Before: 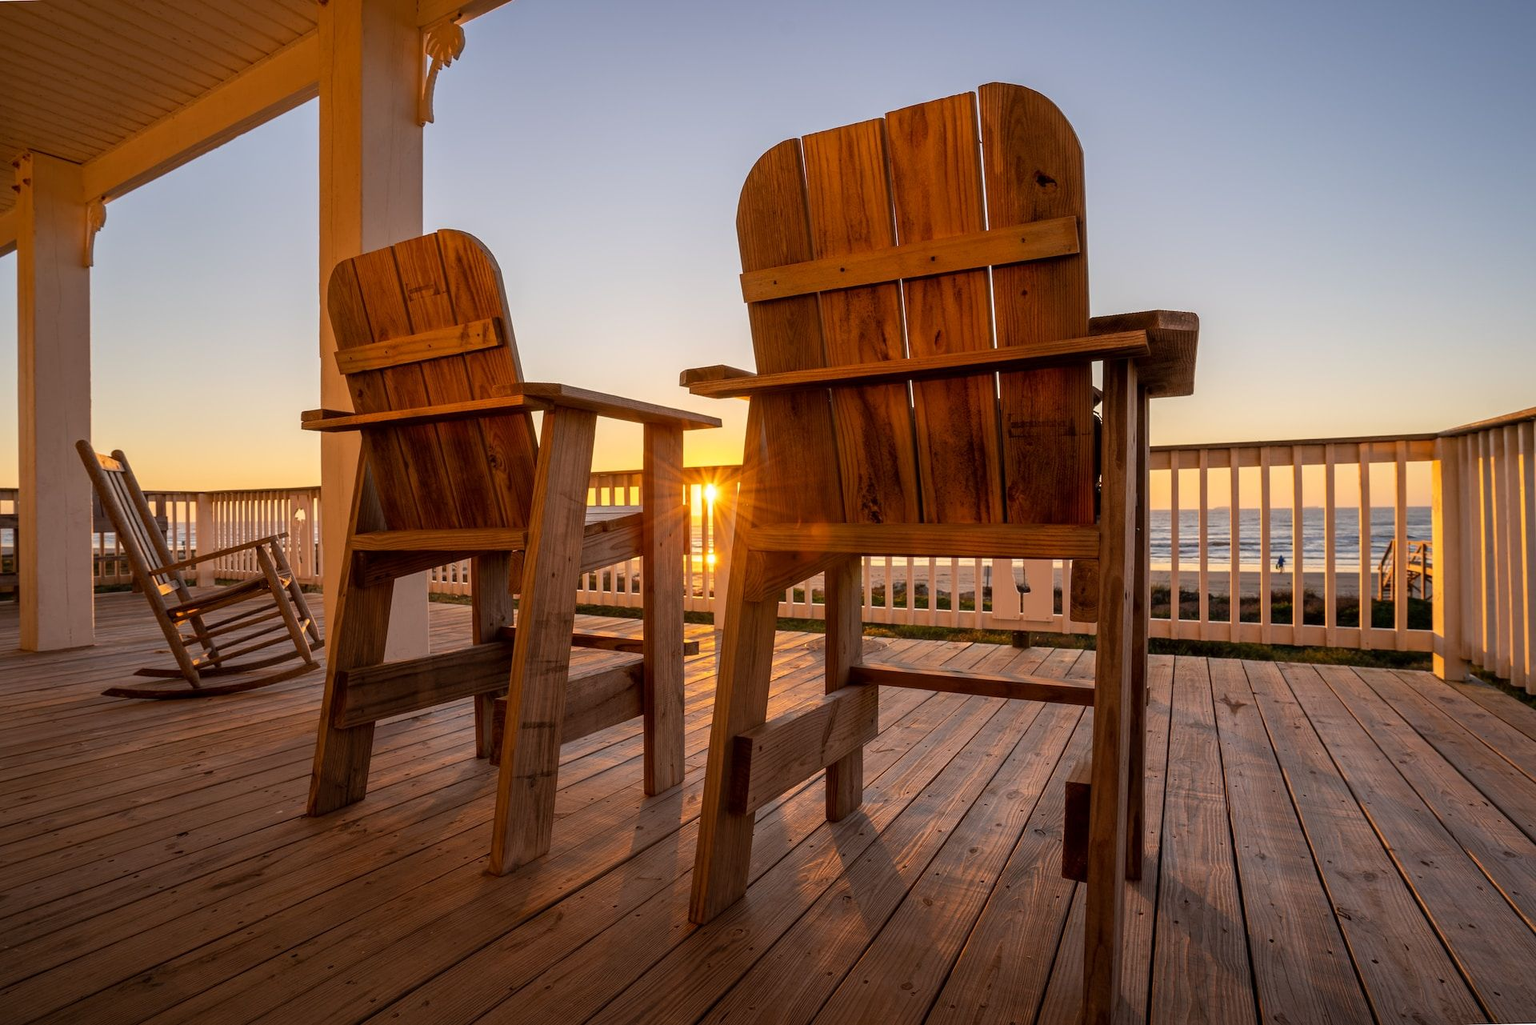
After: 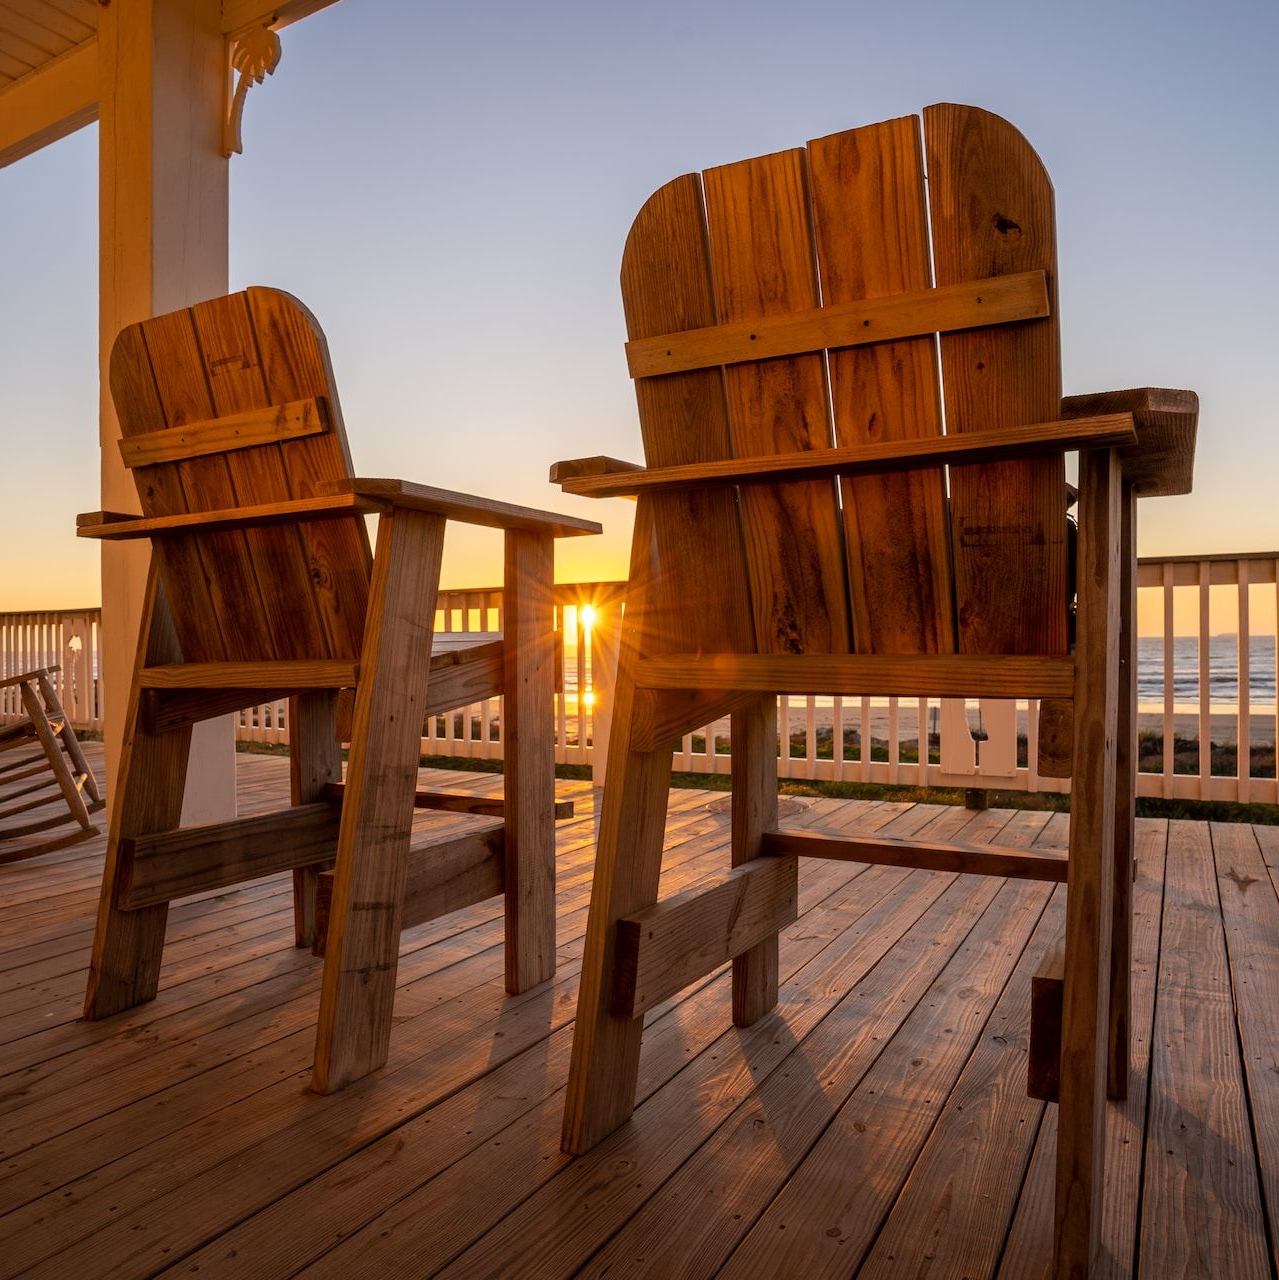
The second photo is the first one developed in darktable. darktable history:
crop and rotate: left 15.633%, right 17.715%
